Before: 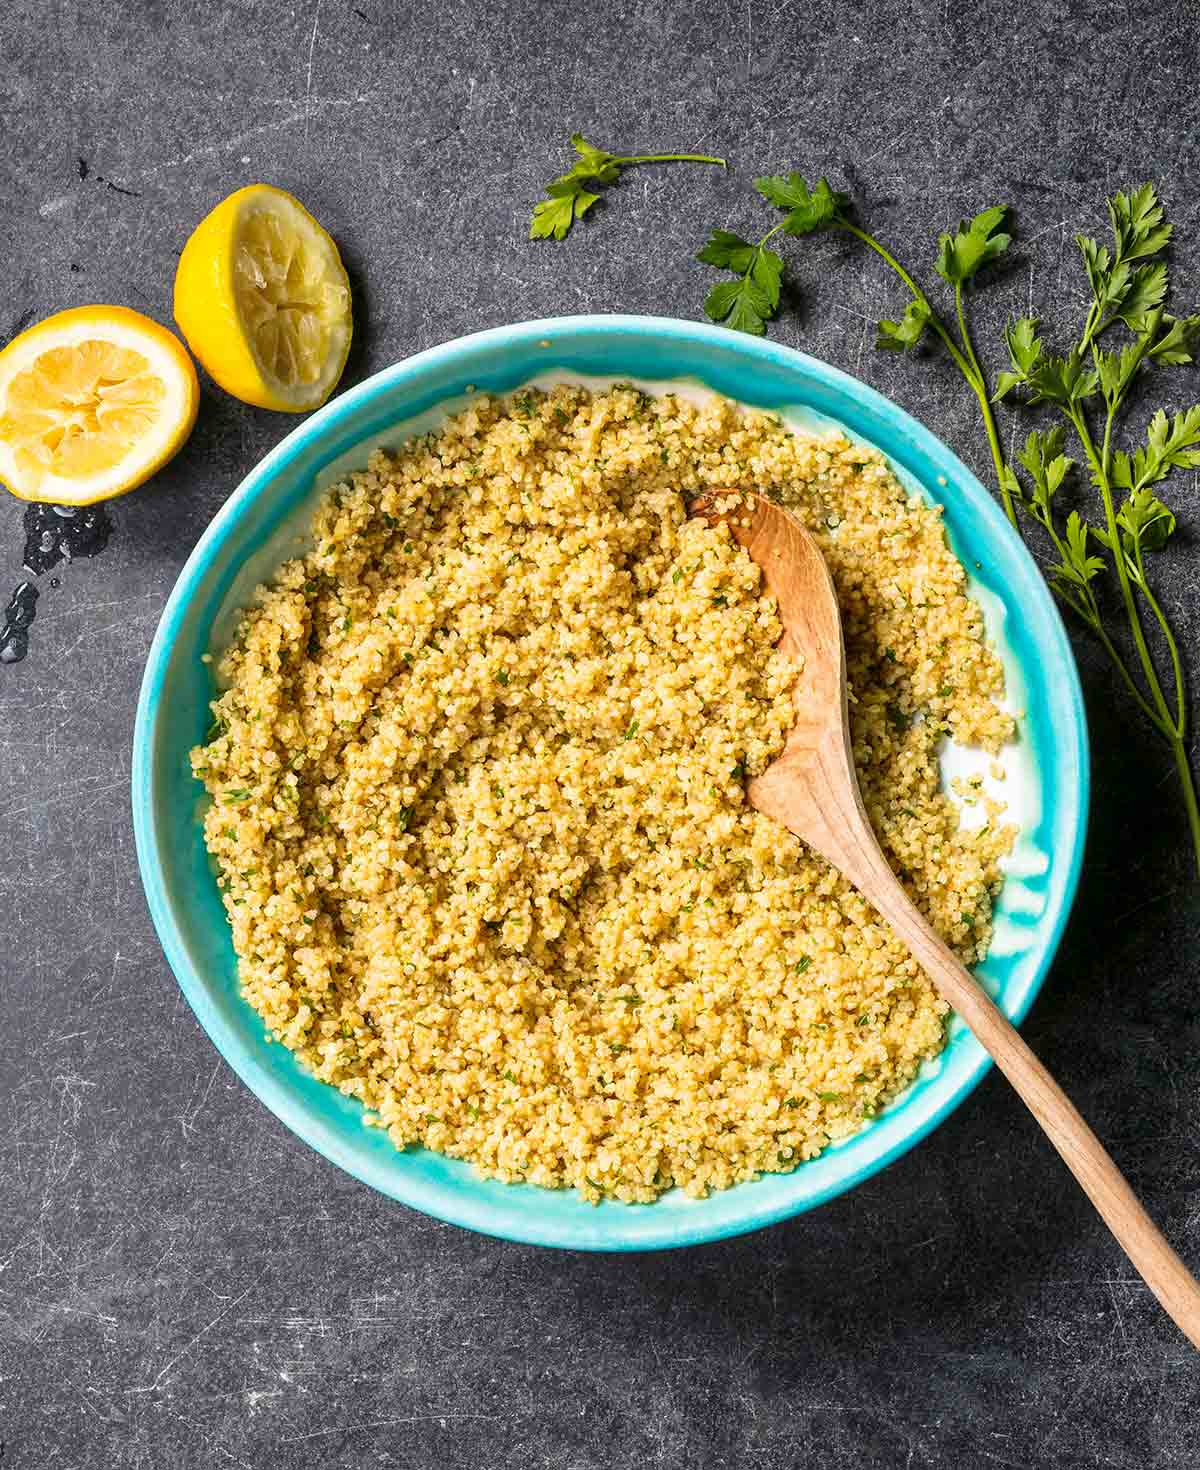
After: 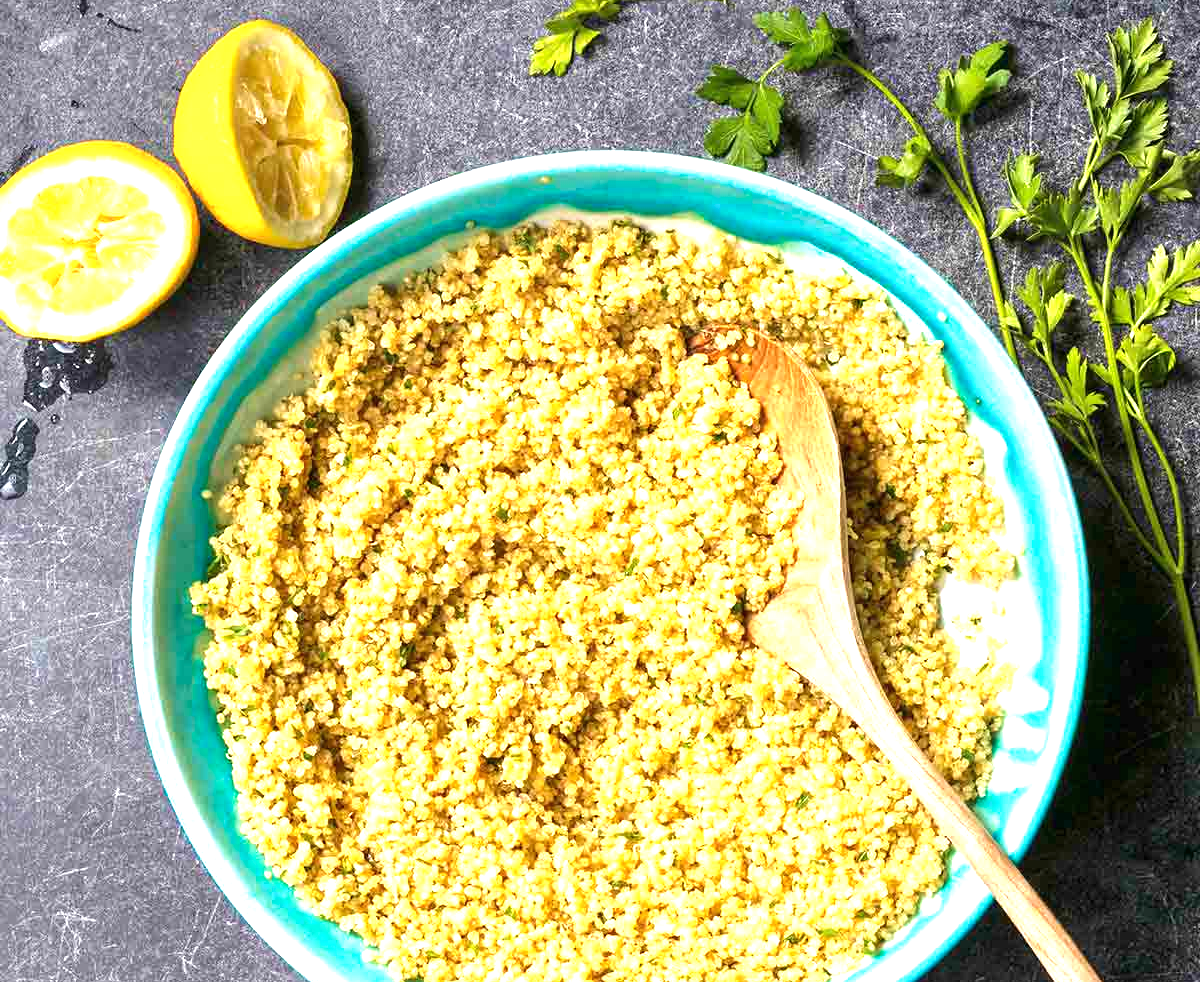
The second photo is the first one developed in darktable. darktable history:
exposure: black level correction 0, exposure 1 EV, compensate exposure bias true, compensate highlight preservation false
crop: top 11.182%, bottom 21.961%
velvia: on, module defaults
